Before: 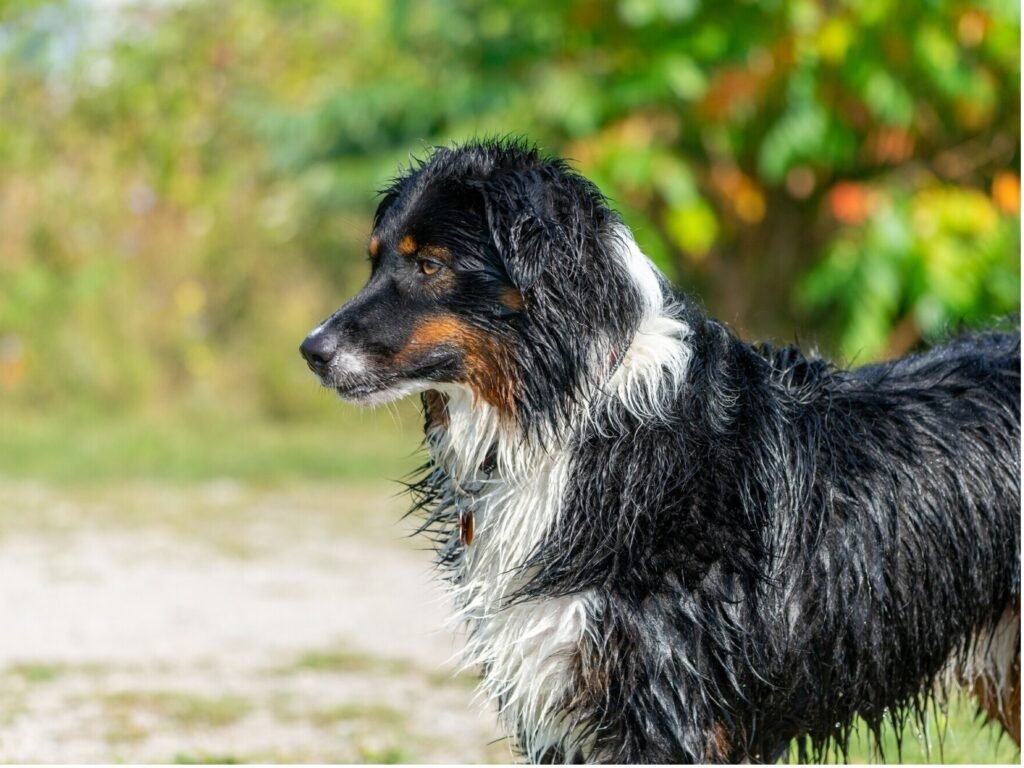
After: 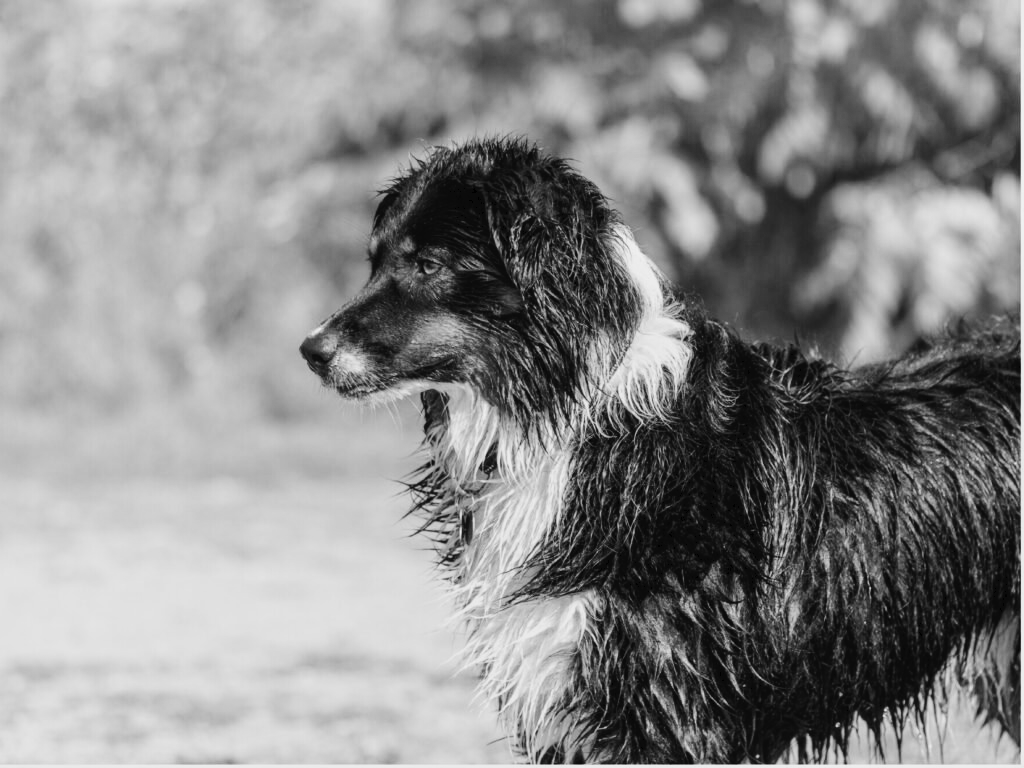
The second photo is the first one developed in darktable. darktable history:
tone curve: curves: ch0 [(0, 0) (0.003, 0.031) (0.011, 0.033) (0.025, 0.036) (0.044, 0.045) (0.069, 0.06) (0.1, 0.079) (0.136, 0.109) (0.177, 0.15) (0.224, 0.192) (0.277, 0.262) (0.335, 0.347) (0.399, 0.433) (0.468, 0.528) (0.543, 0.624) (0.623, 0.705) (0.709, 0.788) (0.801, 0.865) (0.898, 0.933) (1, 1)], preserve colors none
color correction: highlights a* -9.35, highlights b* -23.15
monochrome: a 30.25, b 92.03
